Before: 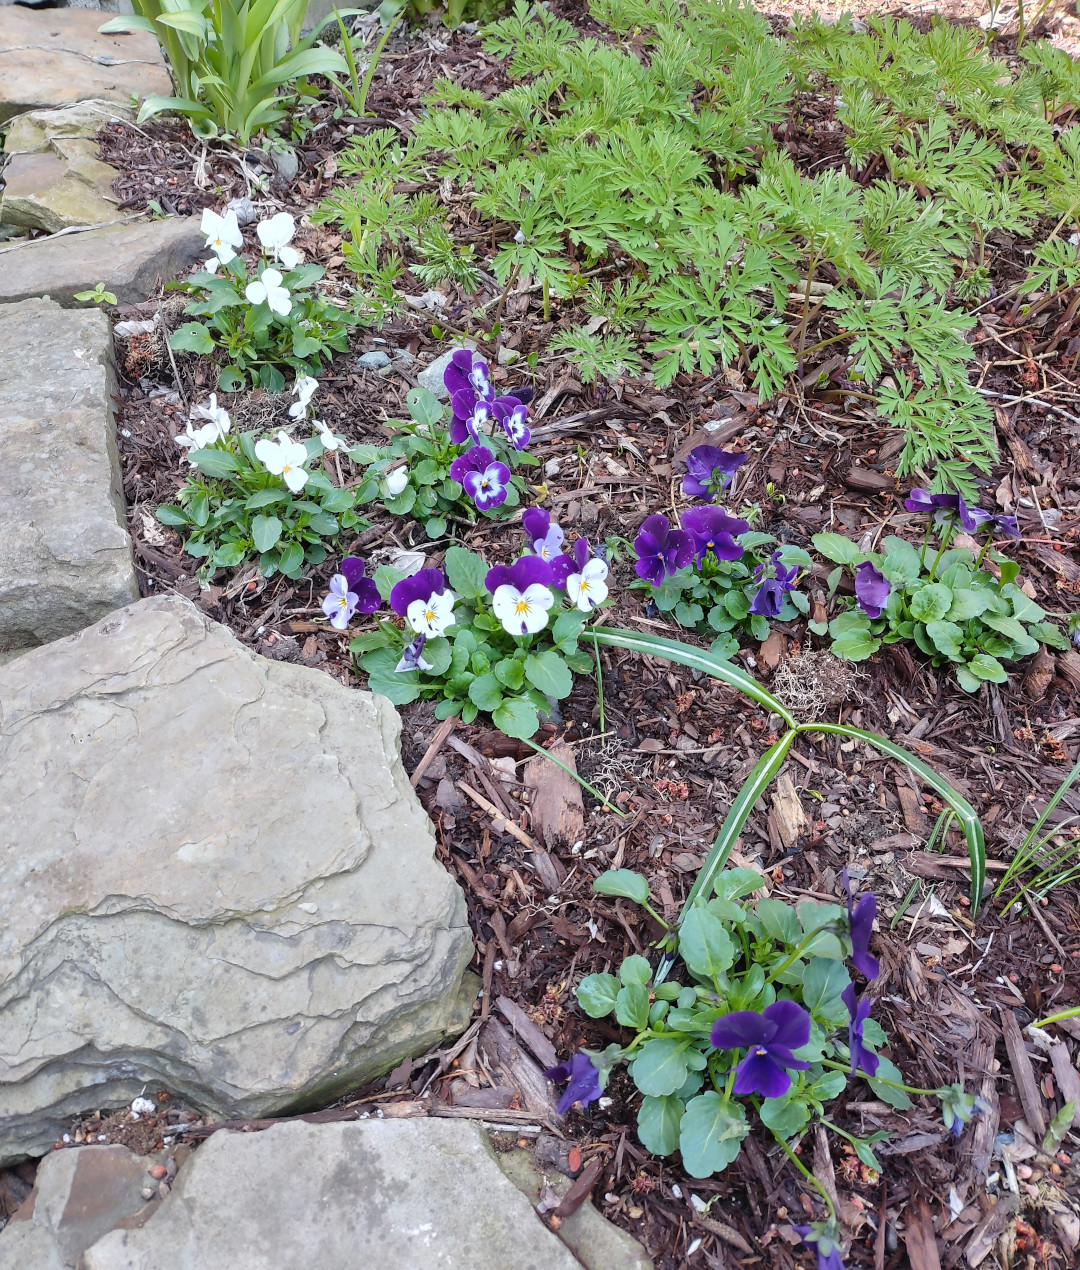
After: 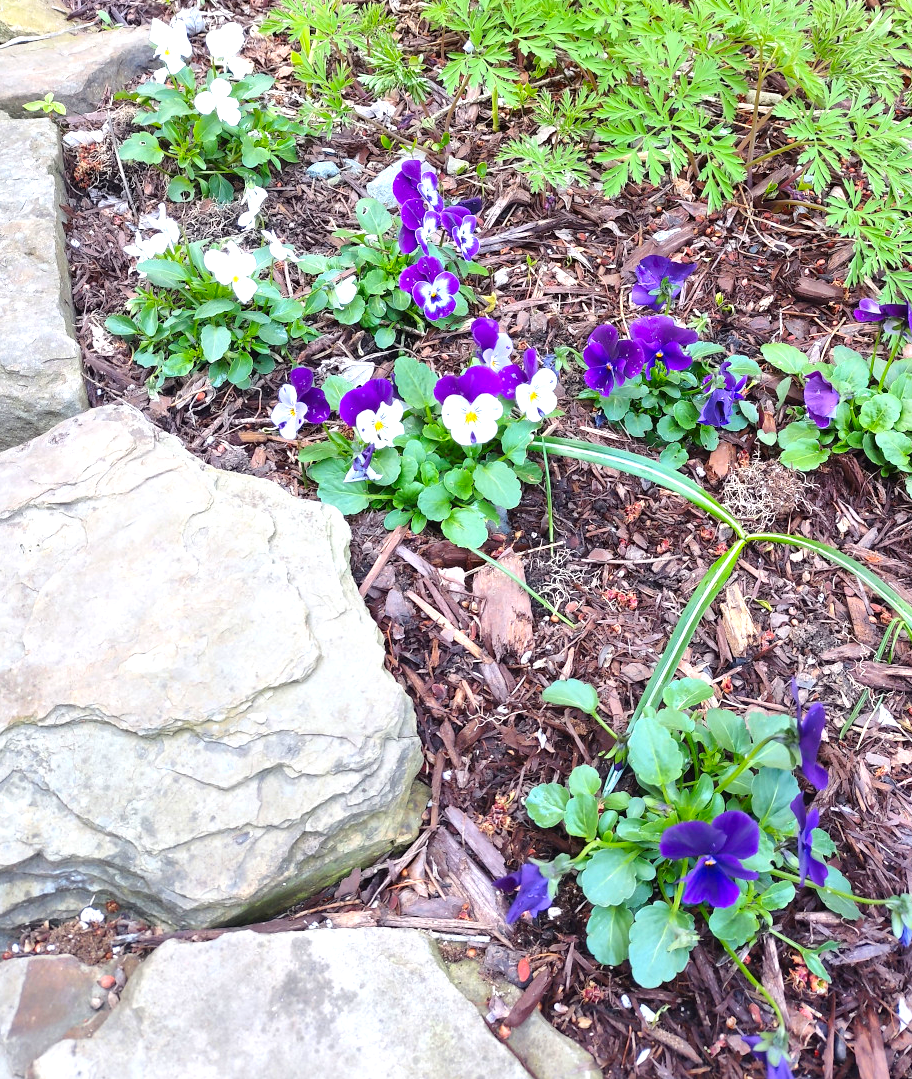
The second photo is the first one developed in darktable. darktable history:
contrast brightness saturation: contrast 0.088, saturation 0.265
crop and rotate: left 4.804%, top 15.036%, right 10.715%
exposure: black level correction 0, exposure 0.704 EV, compensate highlight preservation false
